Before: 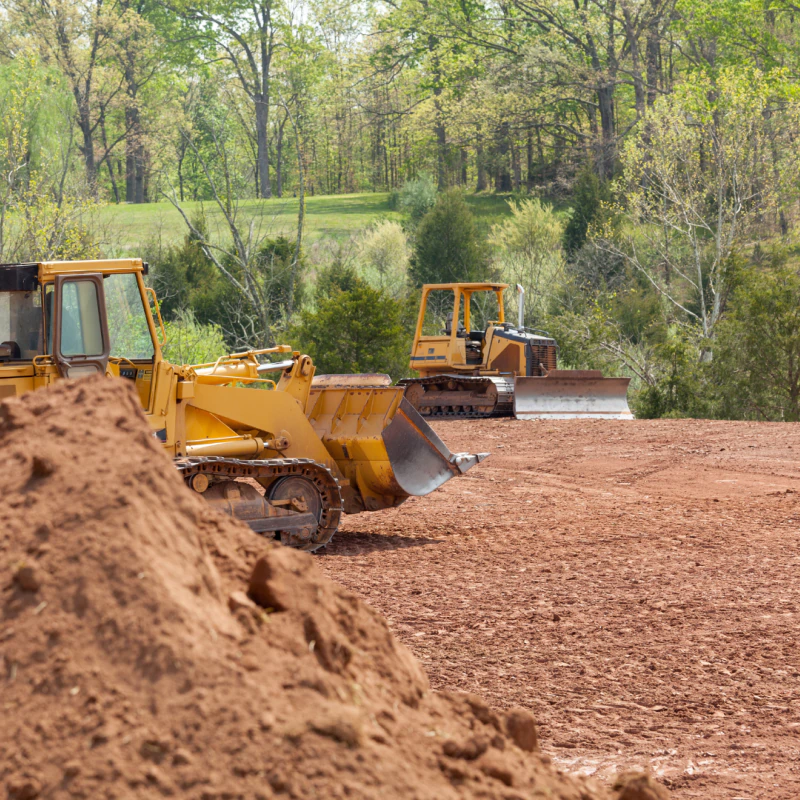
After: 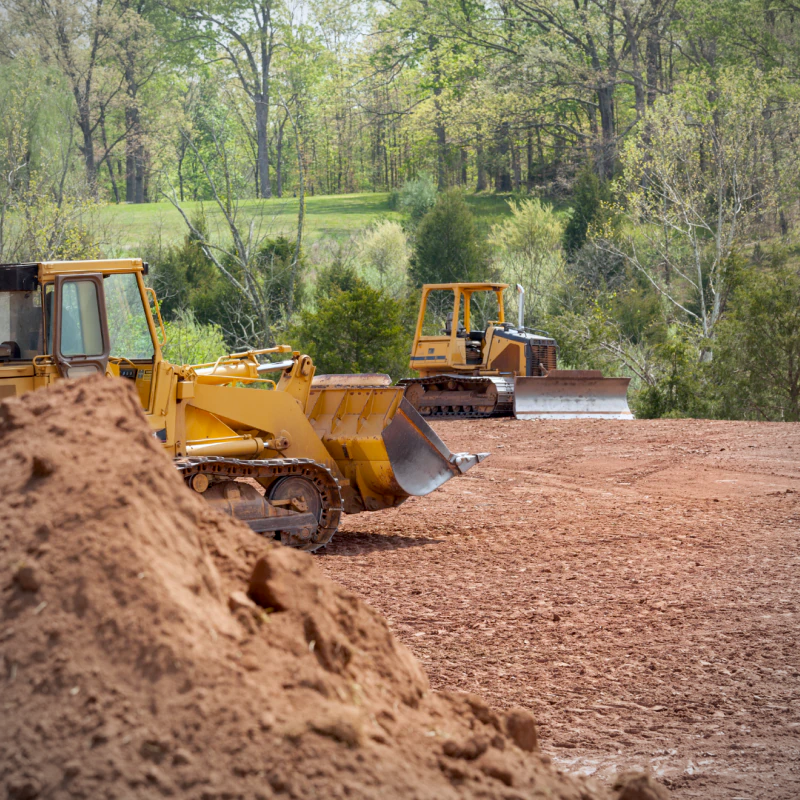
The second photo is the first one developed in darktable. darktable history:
exposure: black level correction 0.004, exposure 0.014 EV, compensate highlight preservation false
white balance: red 0.976, blue 1.04
shadows and highlights: shadows -24.28, highlights 49.77, soften with gaussian
vignetting: fall-off radius 63.6%
